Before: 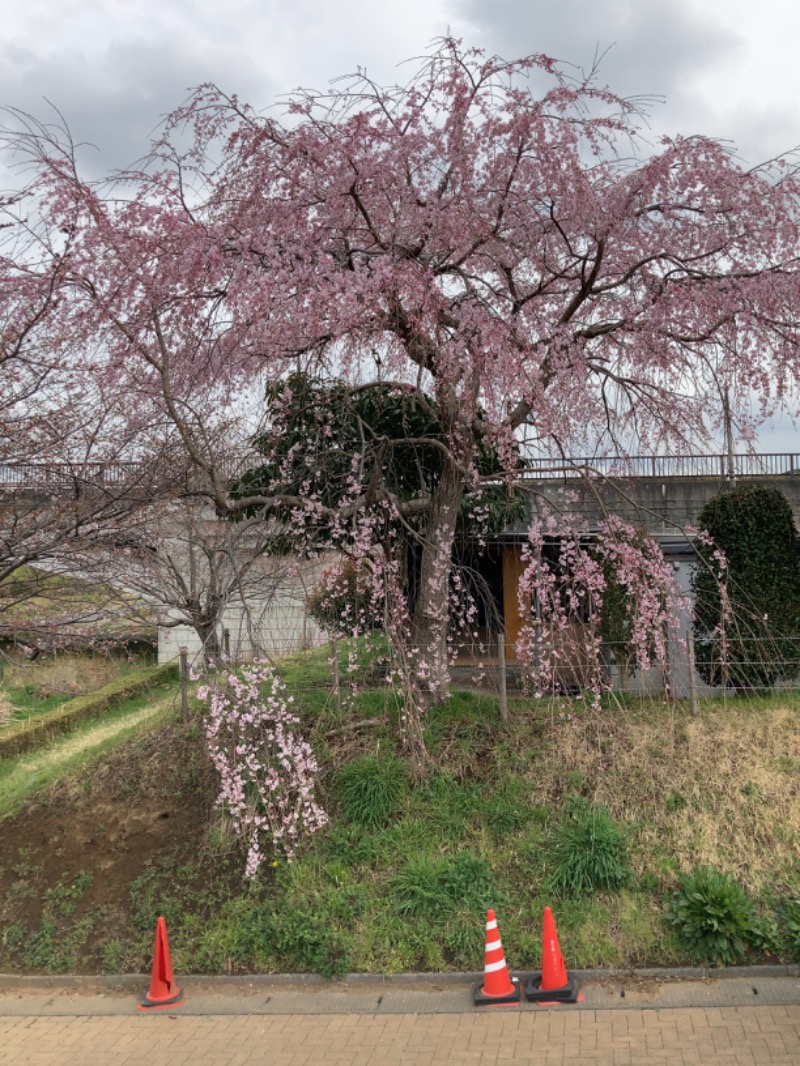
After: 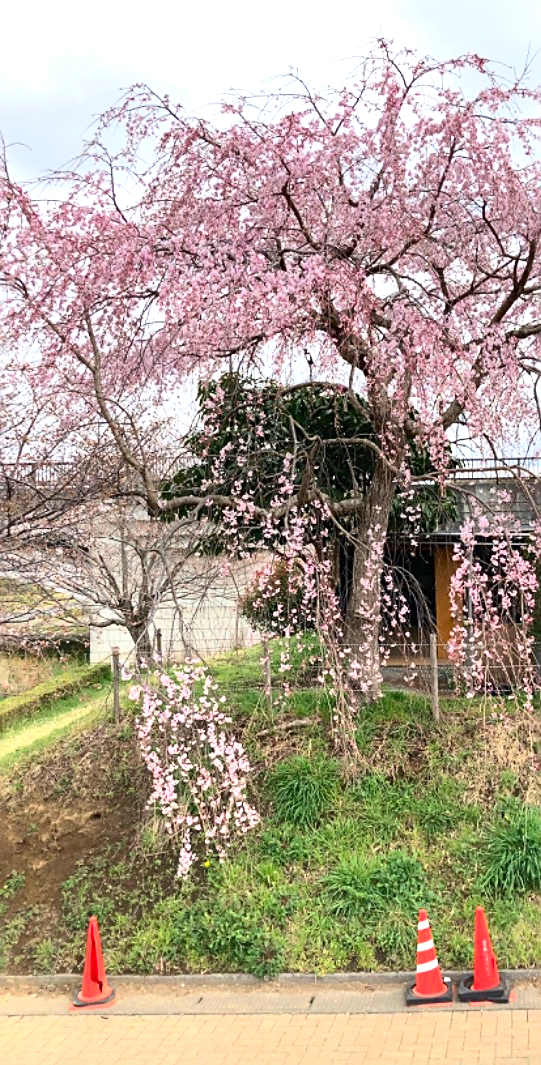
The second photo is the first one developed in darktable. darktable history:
crop and rotate: left 8.581%, right 23.741%
sharpen: on, module defaults
exposure: exposure 0.739 EV, compensate exposure bias true, compensate highlight preservation false
contrast brightness saturation: contrast 0.235, brightness 0.113, saturation 0.289
